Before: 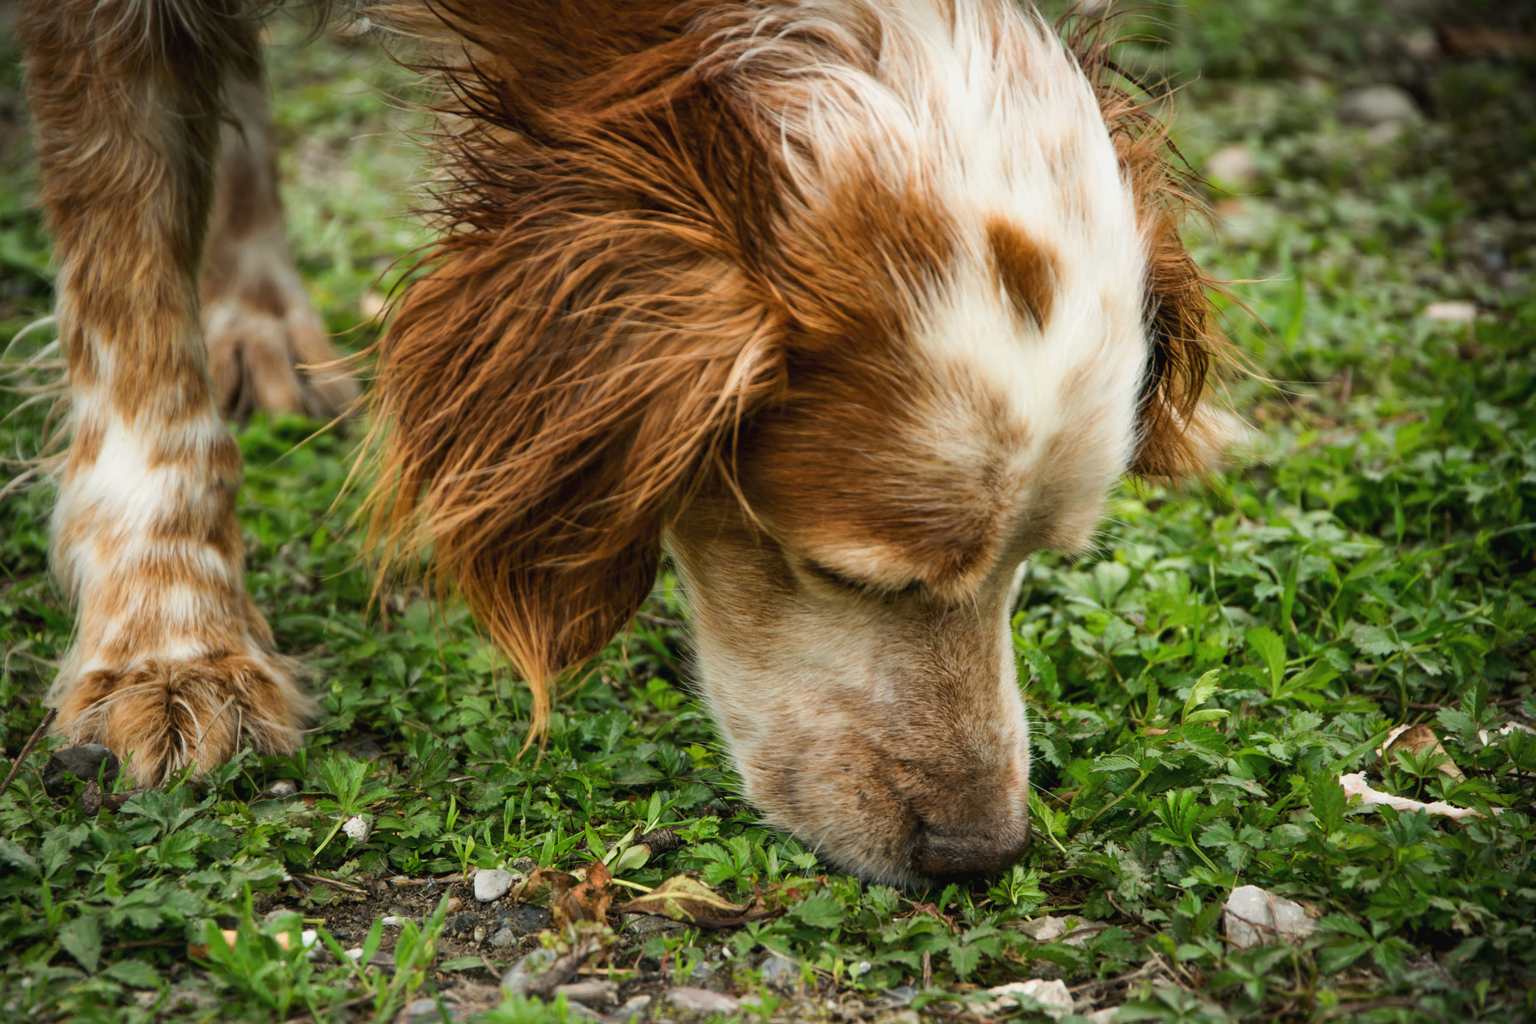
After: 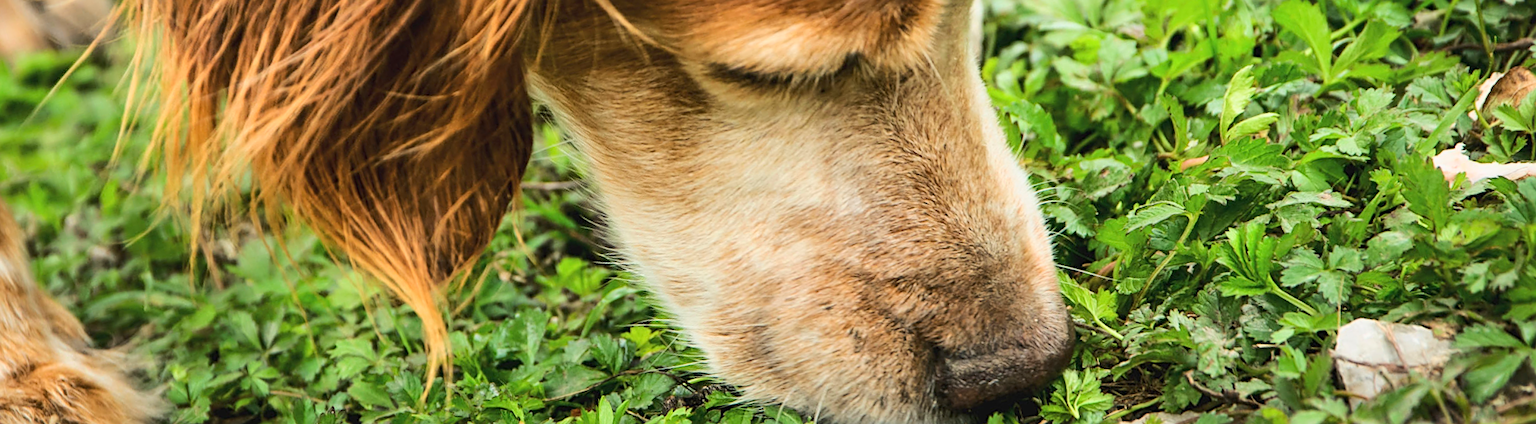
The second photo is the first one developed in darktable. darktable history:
rotate and perspective: rotation -14.8°, crop left 0.1, crop right 0.903, crop top 0.25, crop bottom 0.748
base curve: curves: ch0 [(0, 0) (0.025, 0.046) (0.112, 0.277) (0.467, 0.74) (0.814, 0.929) (1, 0.942)]
sharpen: on, module defaults
white balance: emerald 1
crop and rotate: left 13.306%, top 48.129%, bottom 2.928%
color correction: highlights a* 0.003, highlights b* -0.283
